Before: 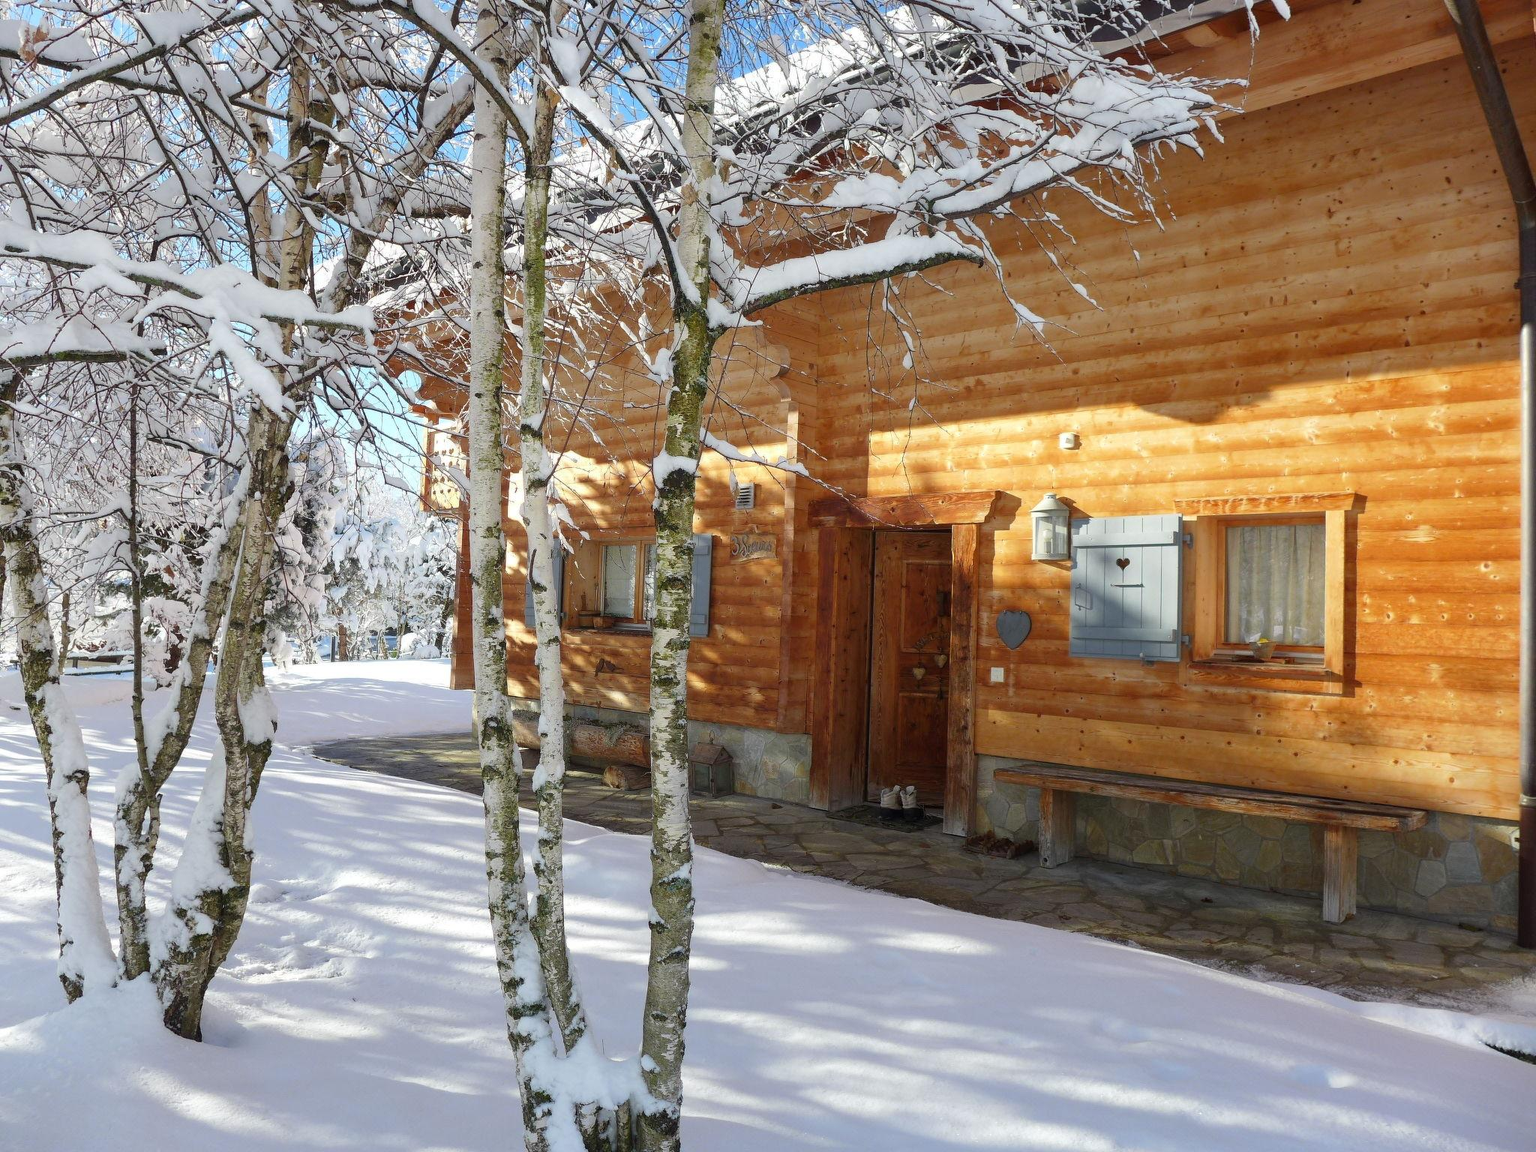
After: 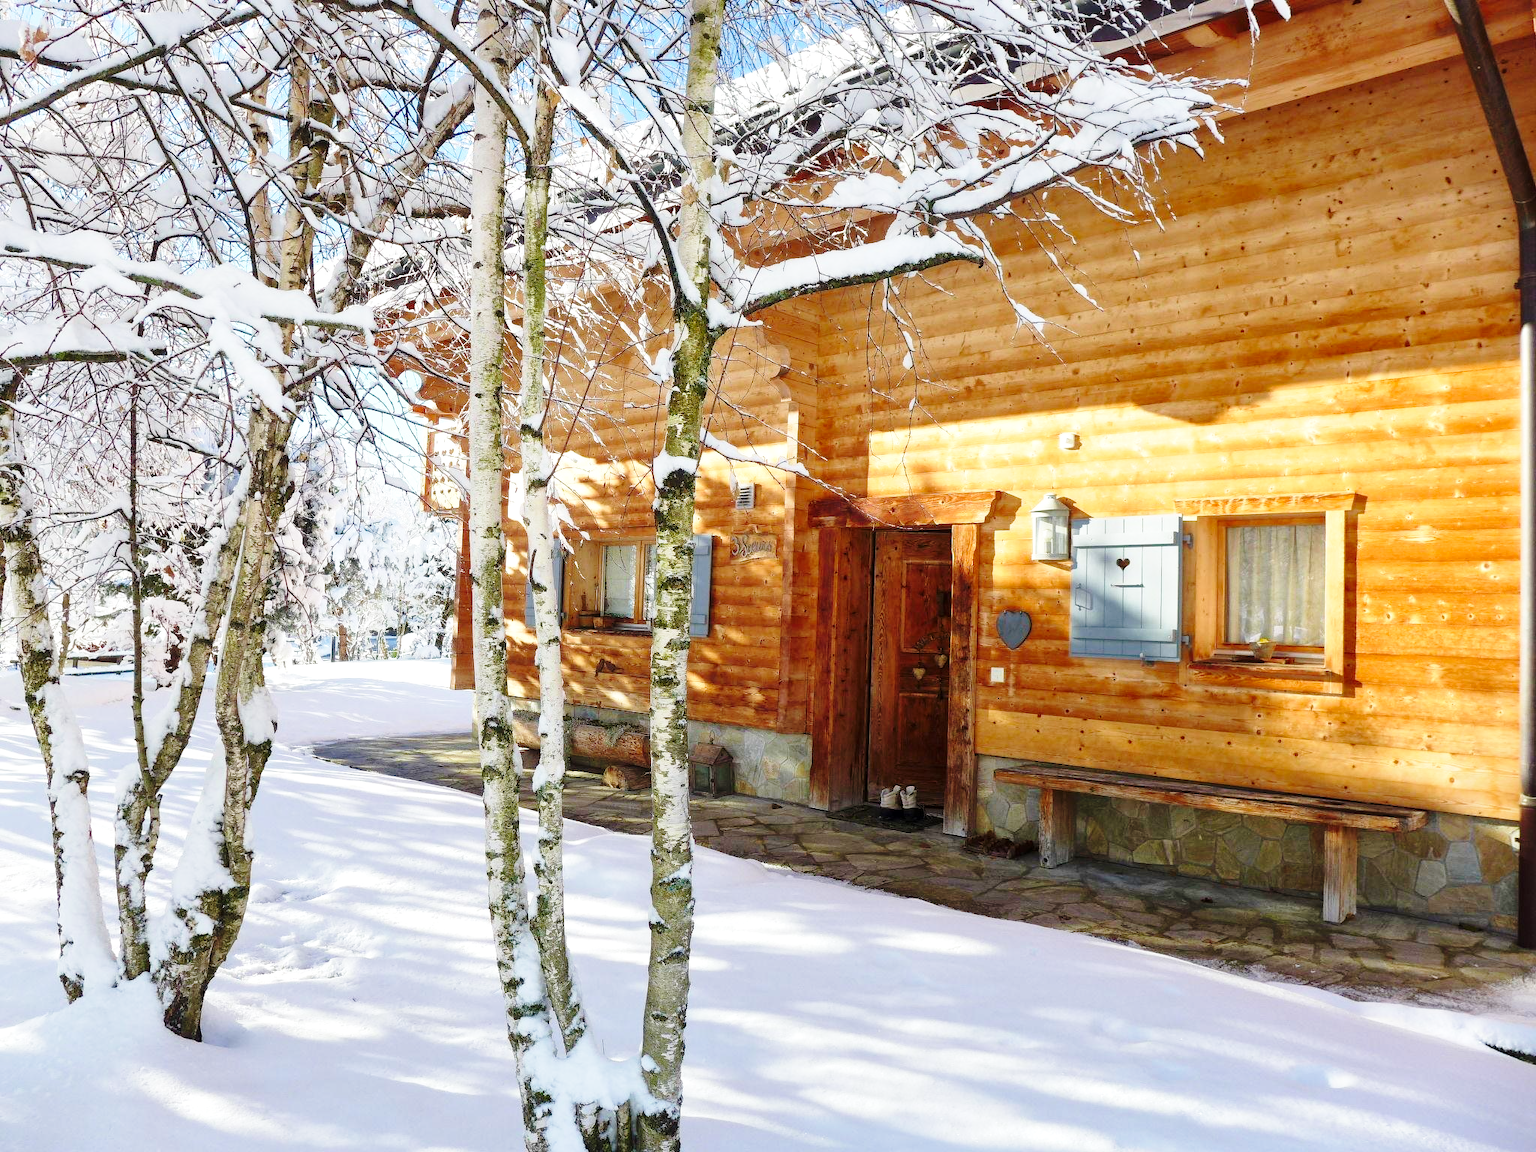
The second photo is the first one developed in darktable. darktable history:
local contrast: mode bilateral grid, contrast 19, coarseness 50, detail 119%, midtone range 0.2
base curve: curves: ch0 [(0, 0) (0.028, 0.03) (0.121, 0.232) (0.46, 0.748) (0.859, 0.968) (1, 1)], preserve colors none
velvia: on, module defaults
